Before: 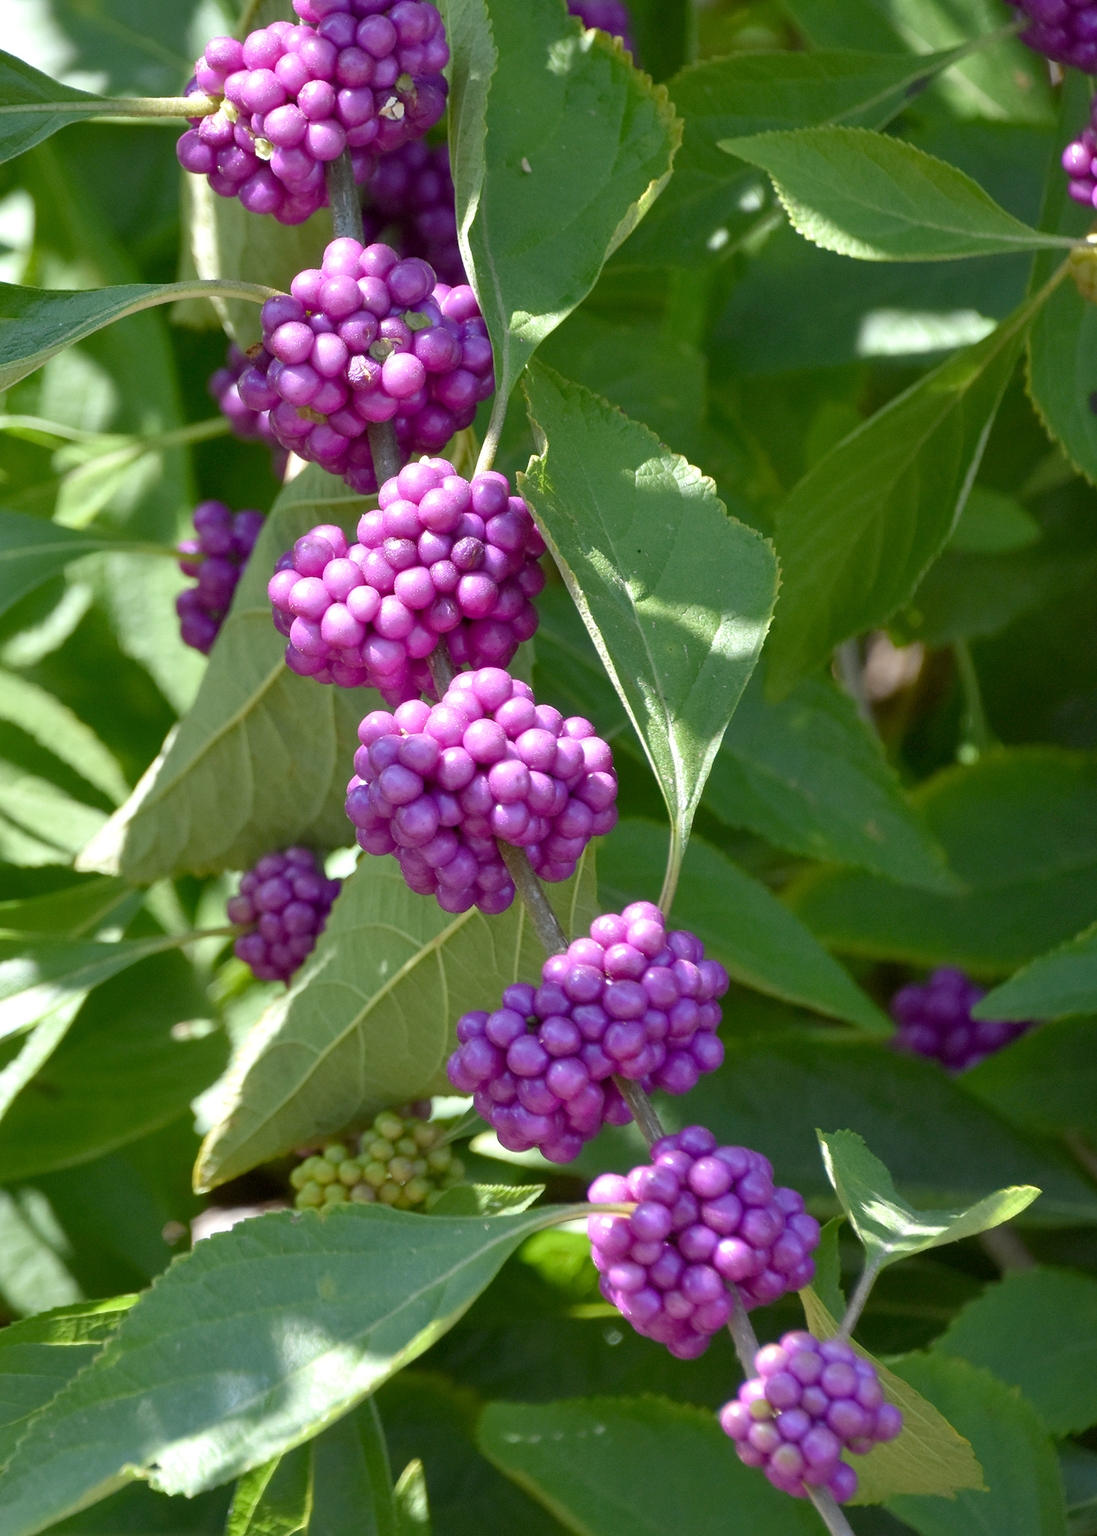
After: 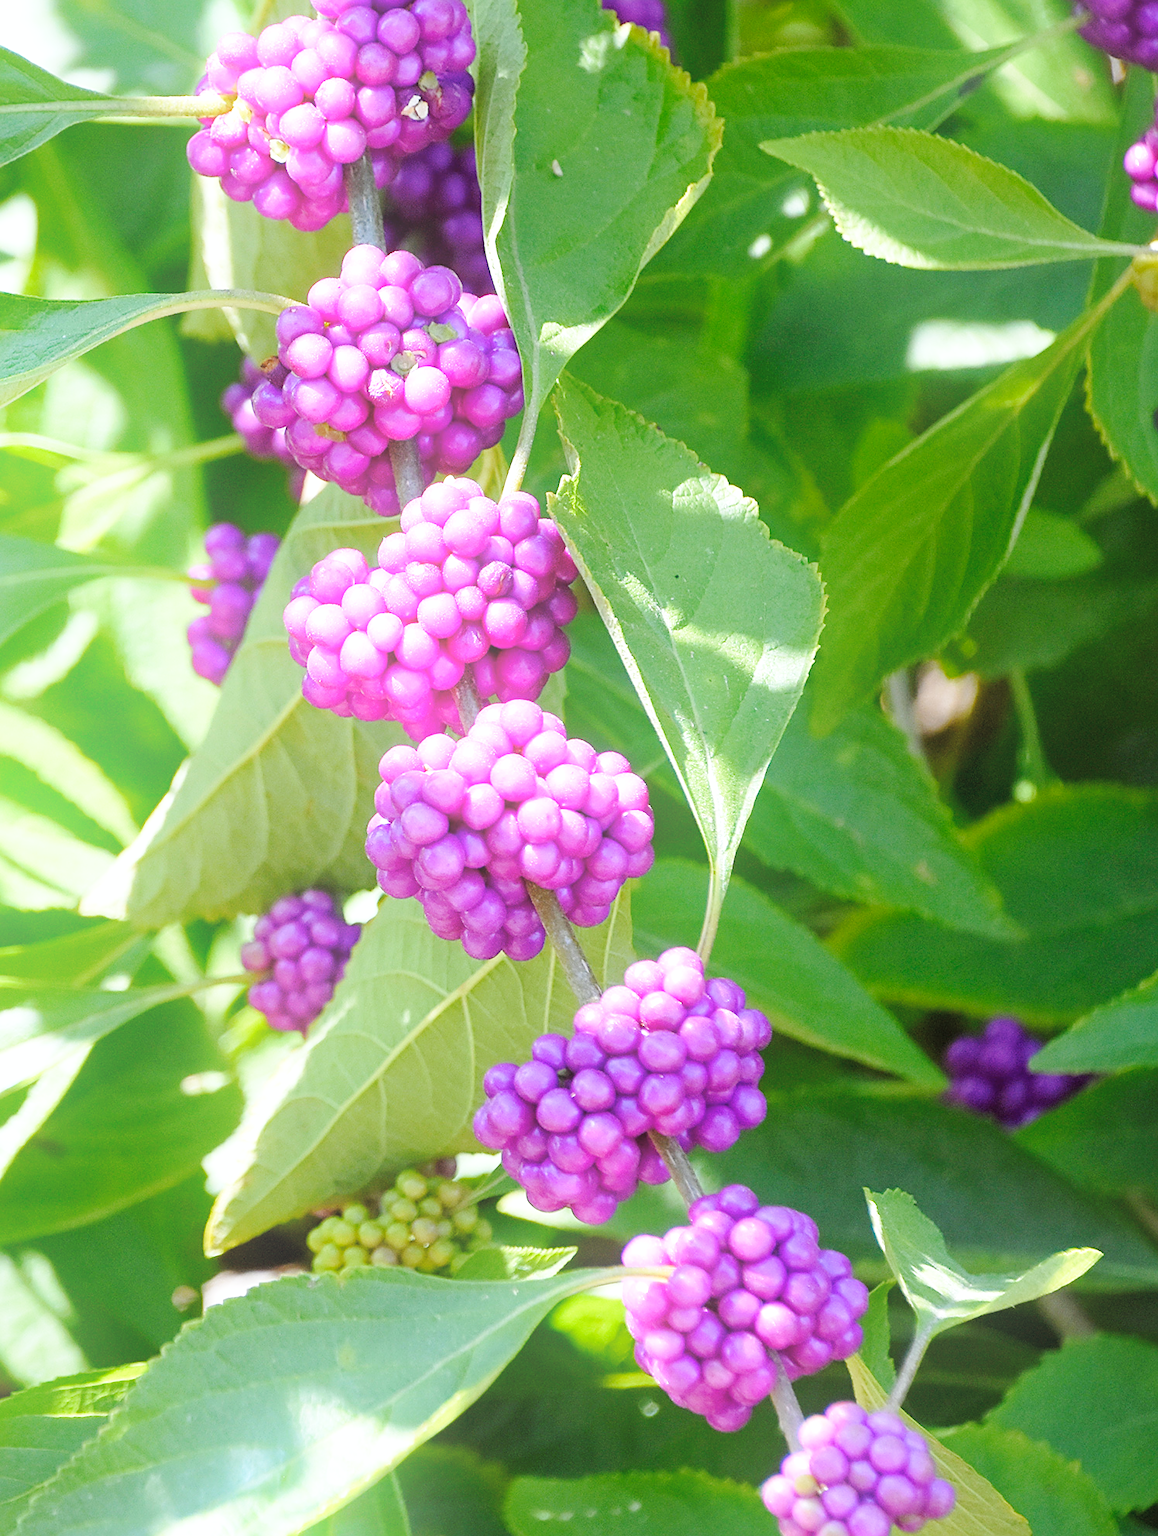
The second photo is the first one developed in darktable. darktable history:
base curve: curves: ch0 [(0, 0) (0.028, 0.03) (0.121, 0.232) (0.46, 0.748) (0.859, 0.968) (1, 1)], preserve colors none
crop: top 0.448%, right 0.264%, bottom 5.045%
sharpen: on, module defaults
bloom: on, module defaults
exposure: black level correction 0, compensate exposure bias true, compensate highlight preservation false
white balance: red 0.98, blue 1.034
contrast brightness saturation: brightness 0.13
